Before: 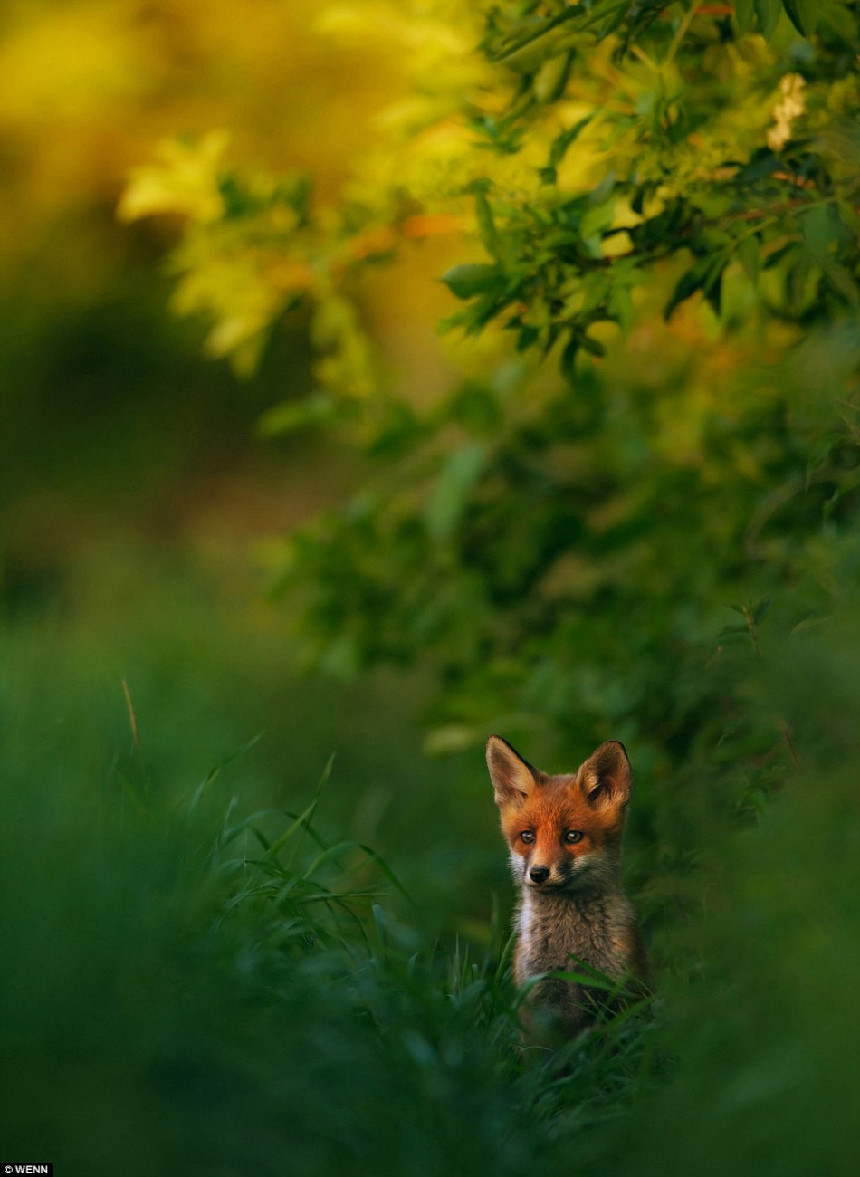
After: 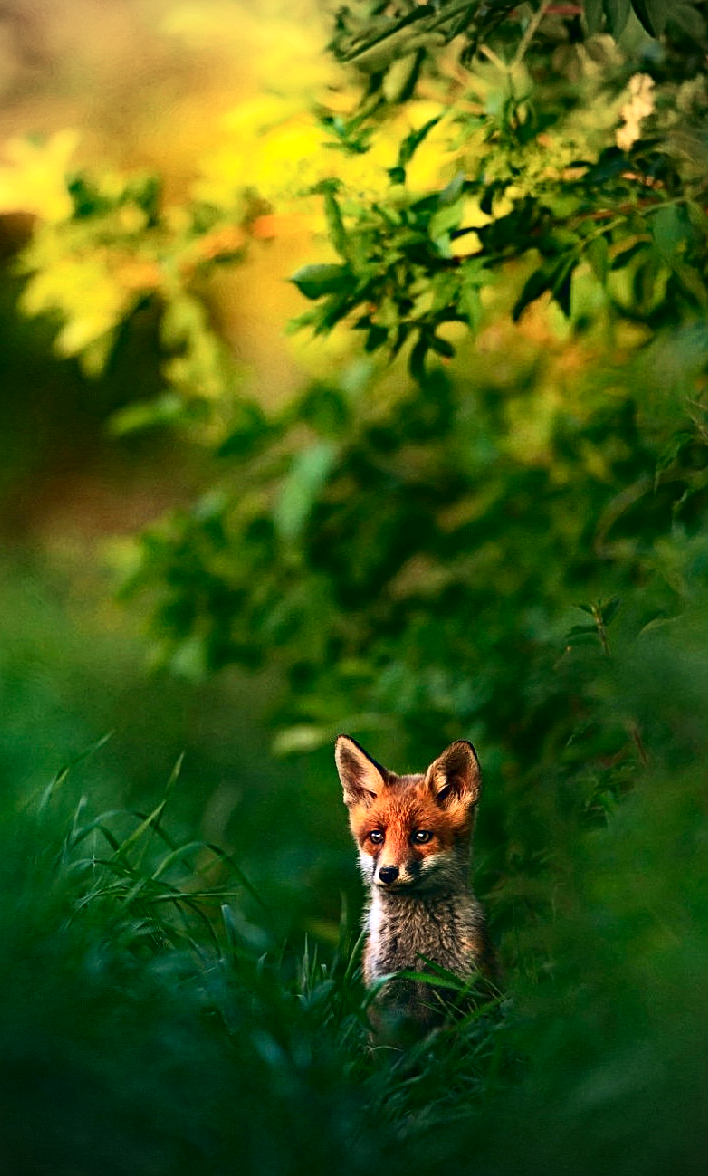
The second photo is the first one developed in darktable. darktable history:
crop: left 17.627%, bottom 0.015%
exposure: exposure 0.916 EV, compensate highlight preservation false
haze removal: strength 0.292, distance 0.248, compatibility mode true, adaptive false
contrast brightness saturation: contrast 0.284
vignetting: fall-off start 79.86%
sharpen: on, module defaults
